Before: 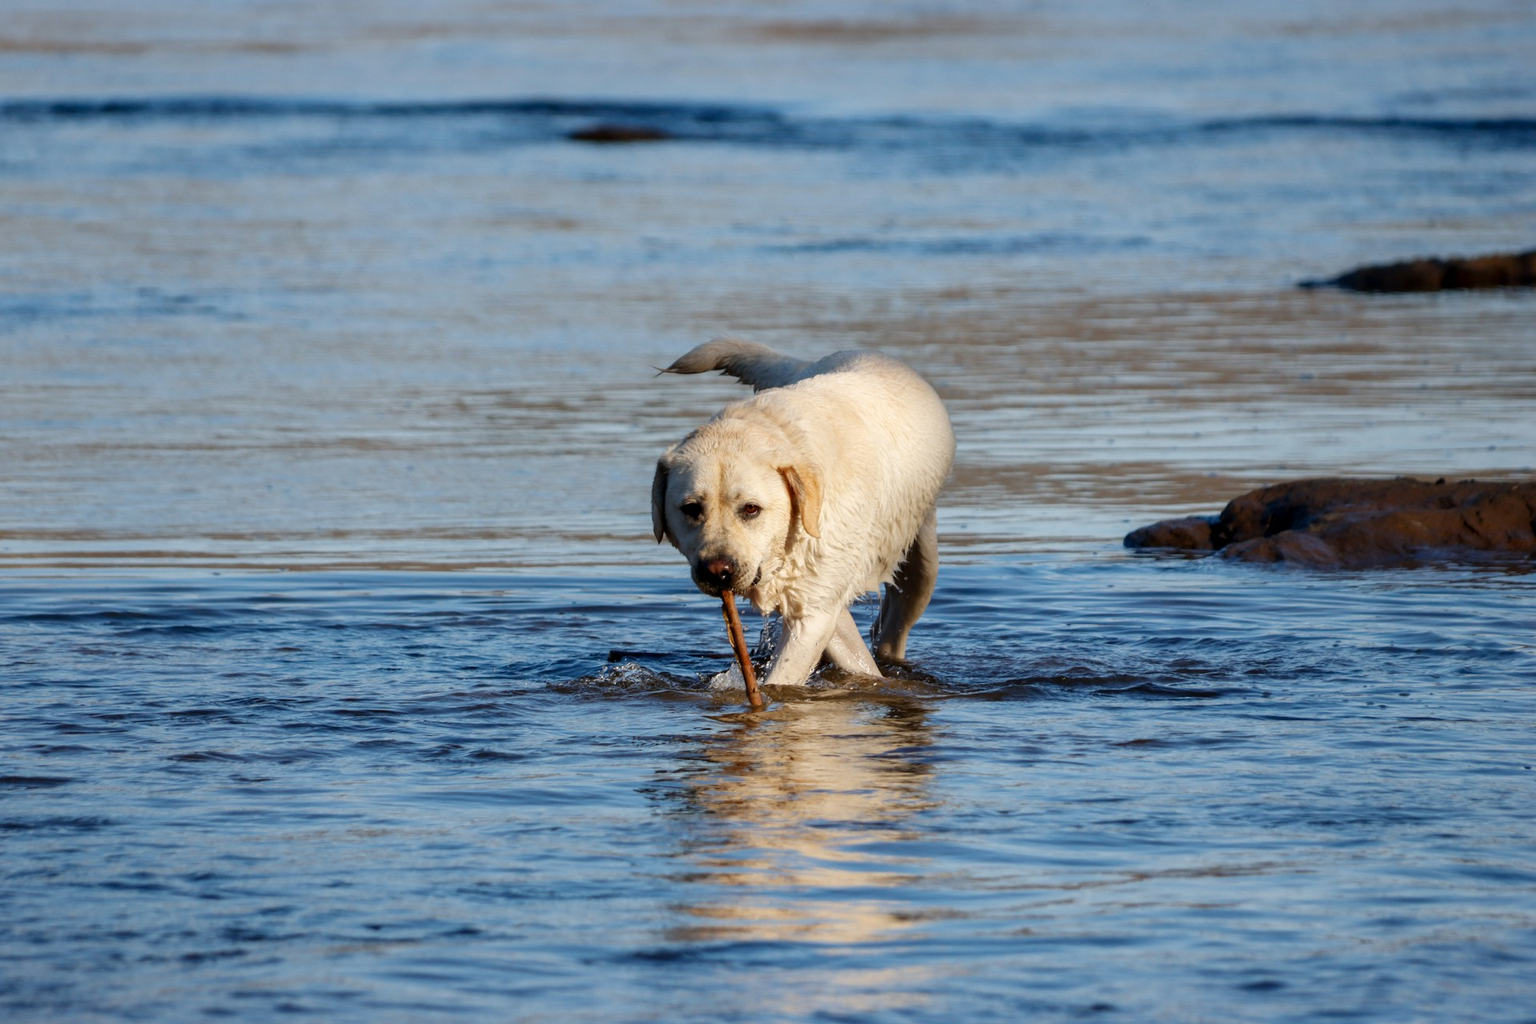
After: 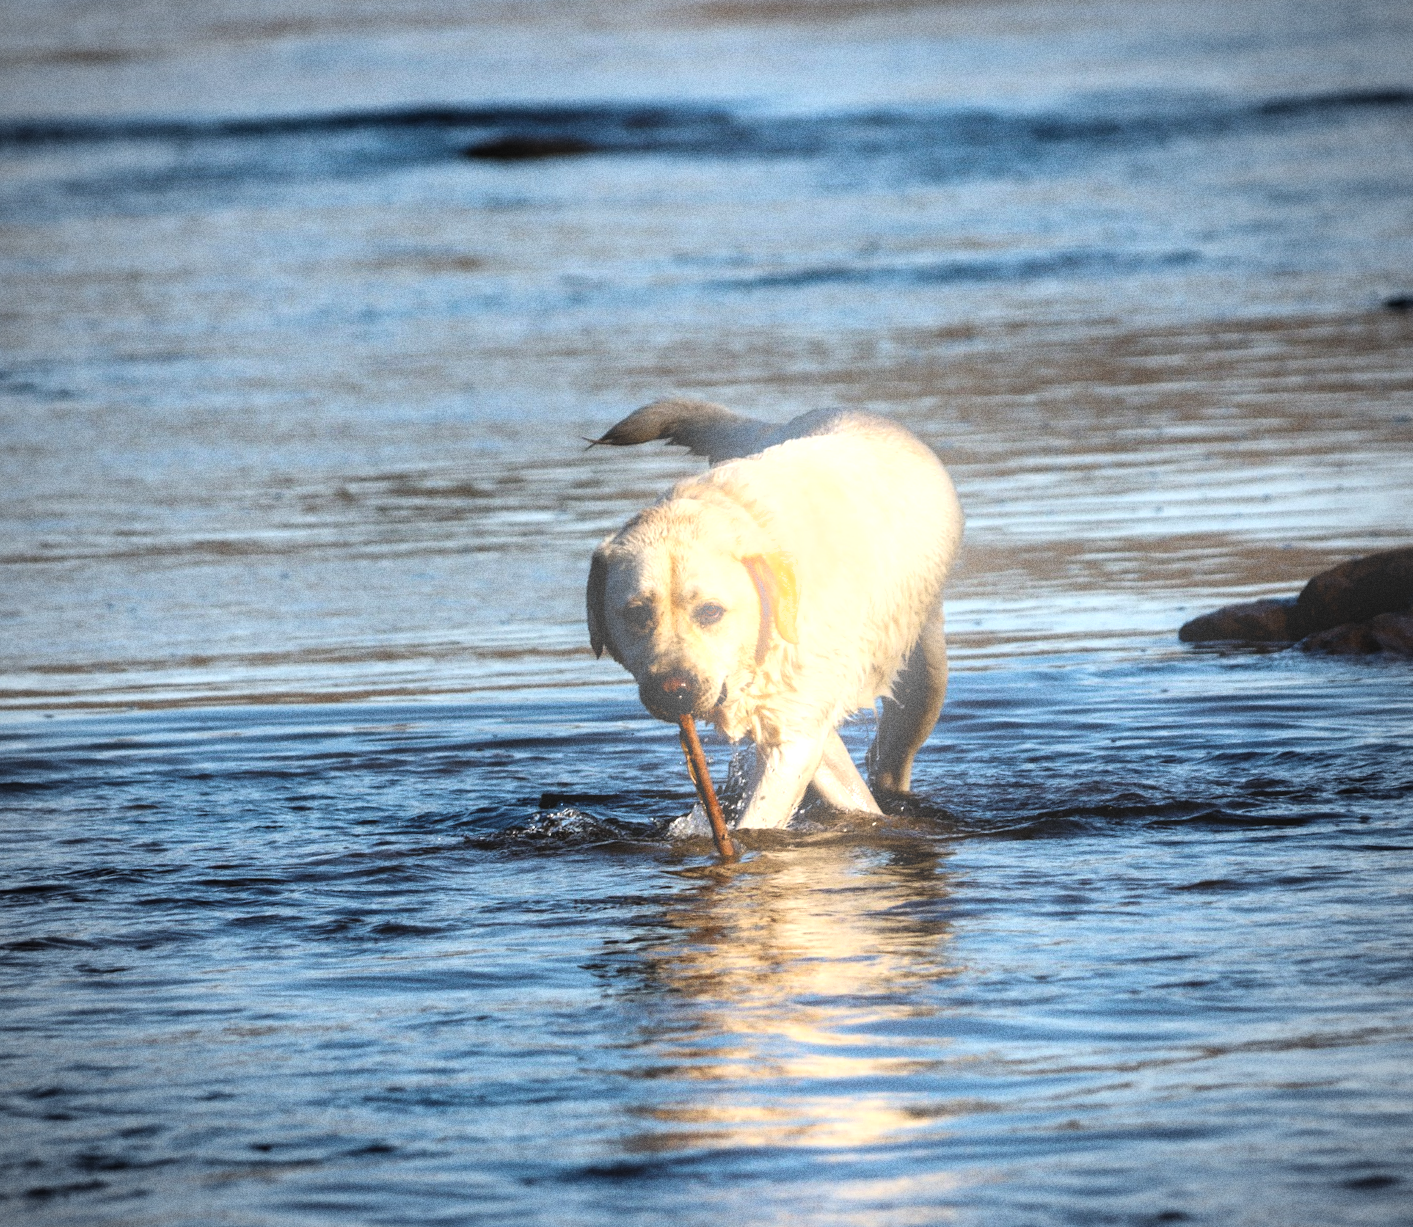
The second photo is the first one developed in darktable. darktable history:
tone equalizer: on, module defaults
shadows and highlights: shadows 22.7, highlights -48.71, soften with gaussian
crop: left 9.88%, right 12.664%
grain: coarseness 9.61 ISO, strength 35.62%
rotate and perspective: rotation -2.12°, lens shift (vertical) 0.009, lens shift (horizontal) -0.008, automatic cropping original format, crop left 0.036, crop right 0.964, crop top 0.05, crop bottom 0.959
levels: levels [0.044, 0.475, 0.791]
vignetting: fall-off radius 60.92%
bloom: on, module defaults
